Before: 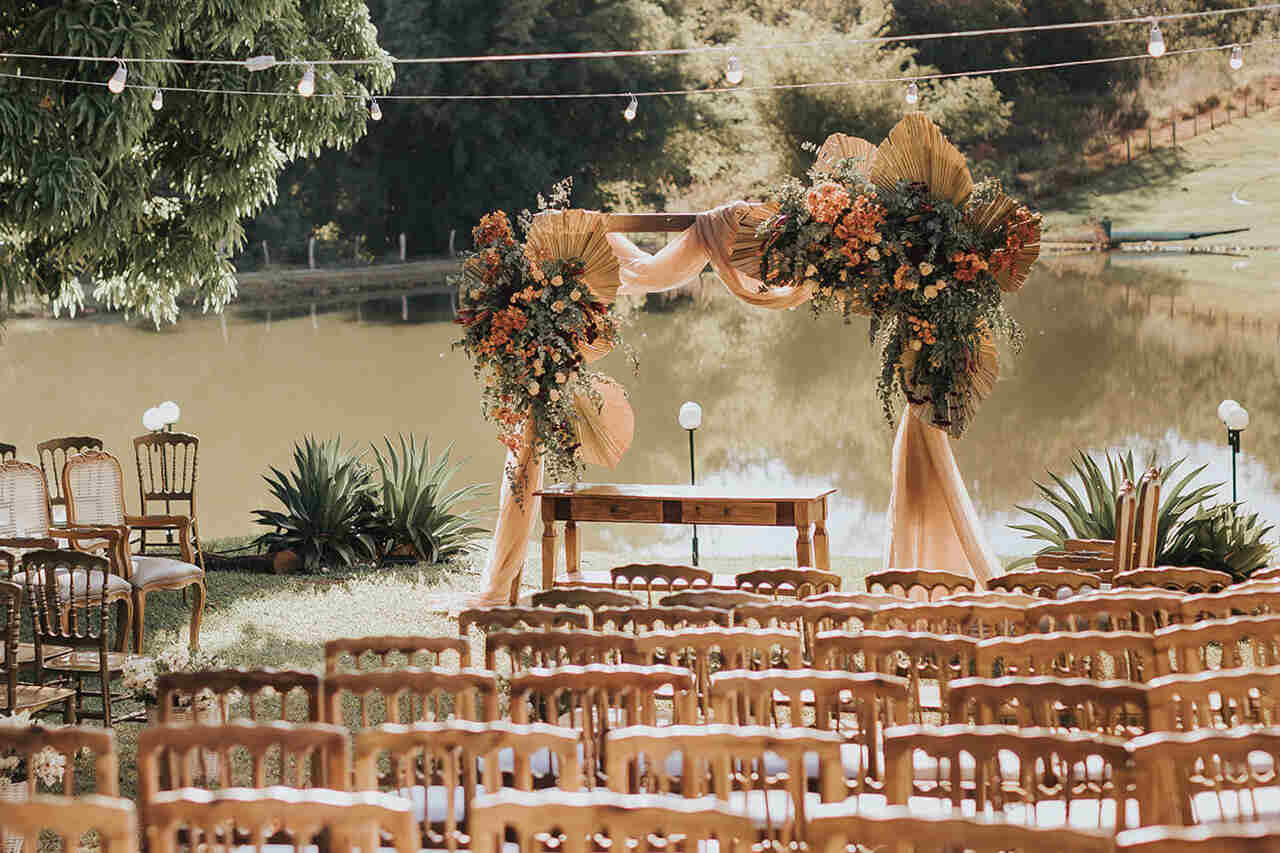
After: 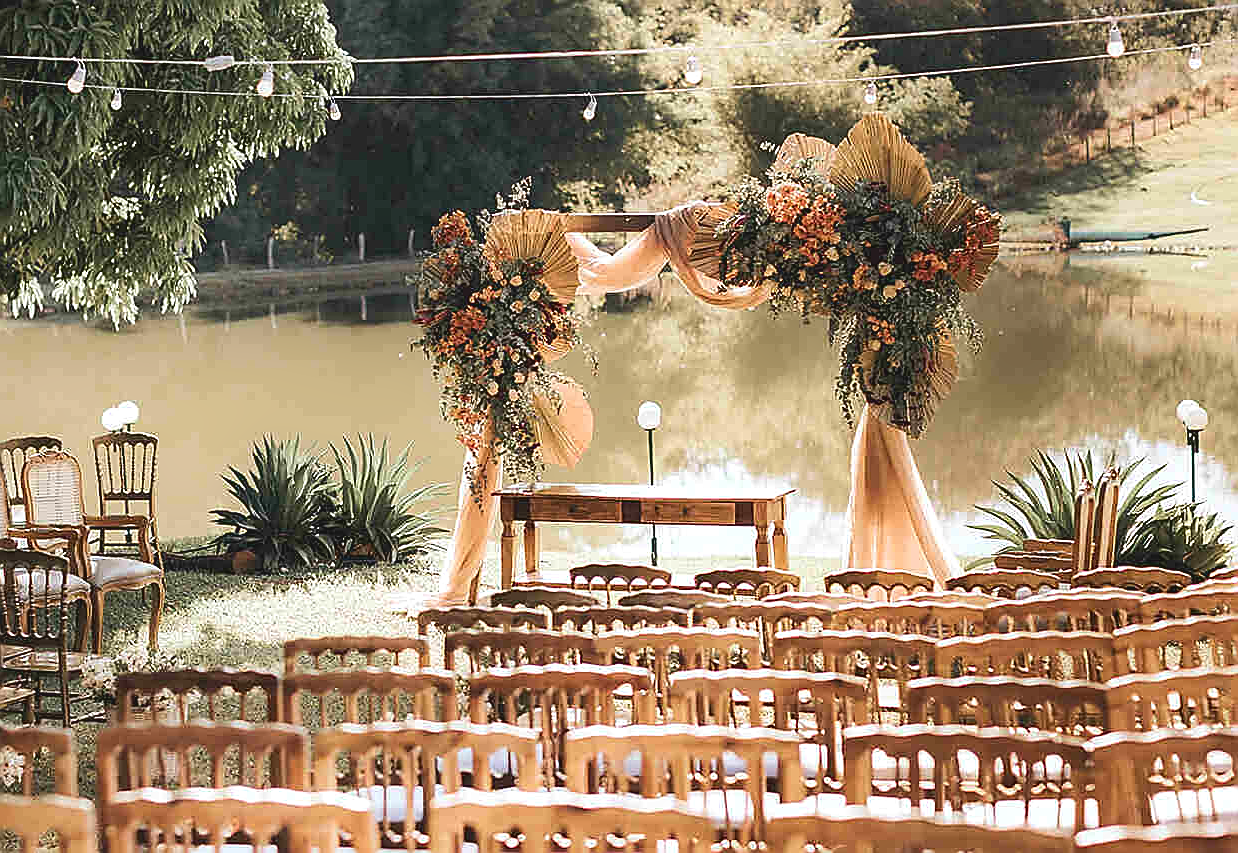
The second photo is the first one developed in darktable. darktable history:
tone equalizer: -8 EV 0.001 EV, -7 EV -0.001 EV, -6 EV 0.003 EV, -5 EV -0.068 EV, -4 EV -0.152 EV, -3 EV -0.156 EV, -2 EV 0.227 EV, -1 EV 0.718 EV, +0 EV 0.501 EV, mask exposure compensation -0.485 EV
crop and rotate: left 3.228%
contrast brightness saturation: contrast -0.12
levels: levels [0.018, 0.493, 1]
sharpen: radius 1.347, amount 1.254, threshold 0.648
exposure: exposure -0.046 EV, compensate highlight preservation false
